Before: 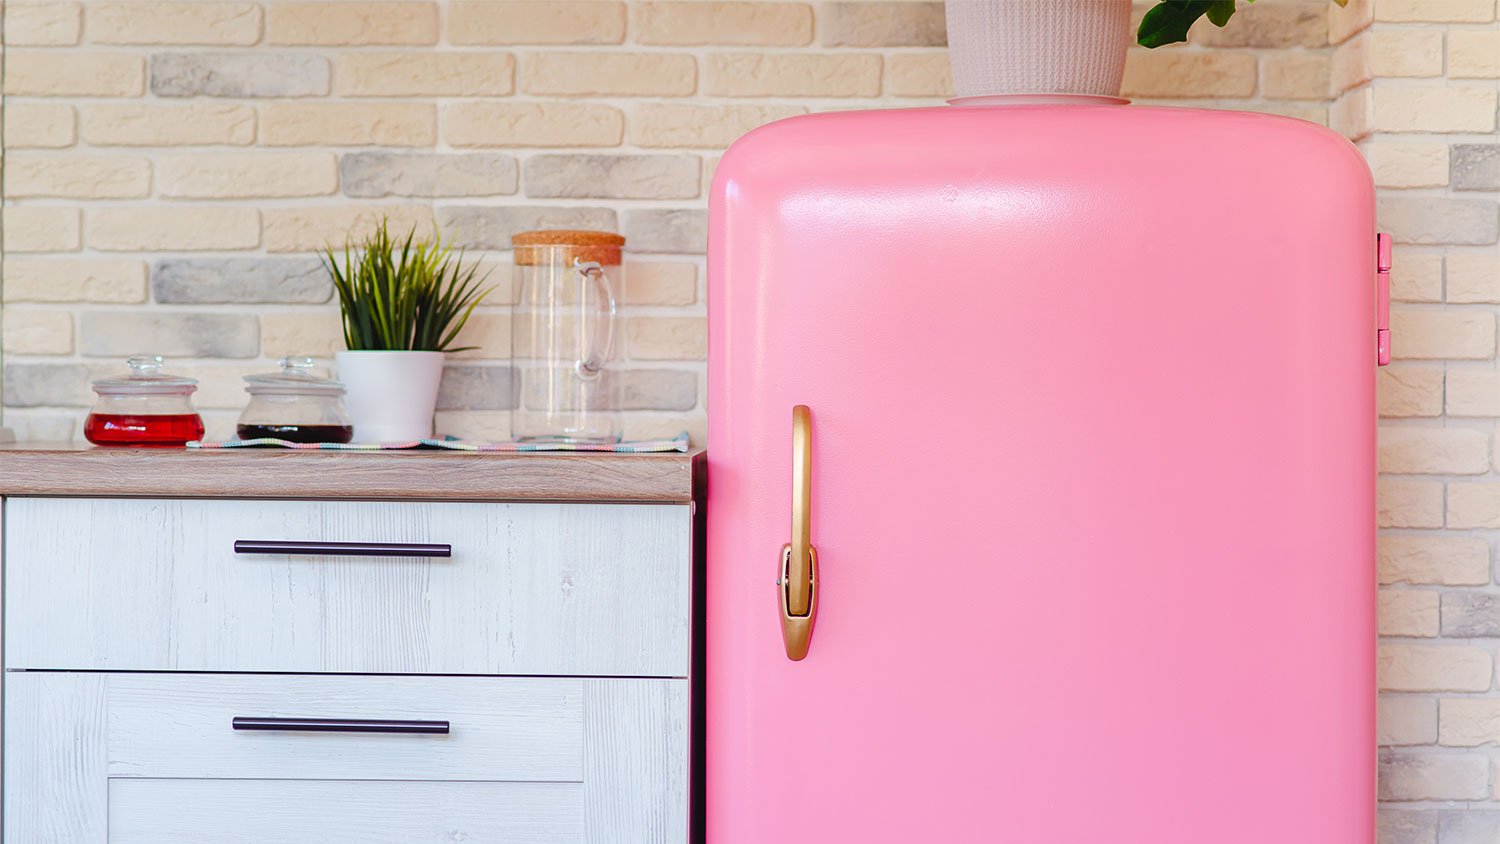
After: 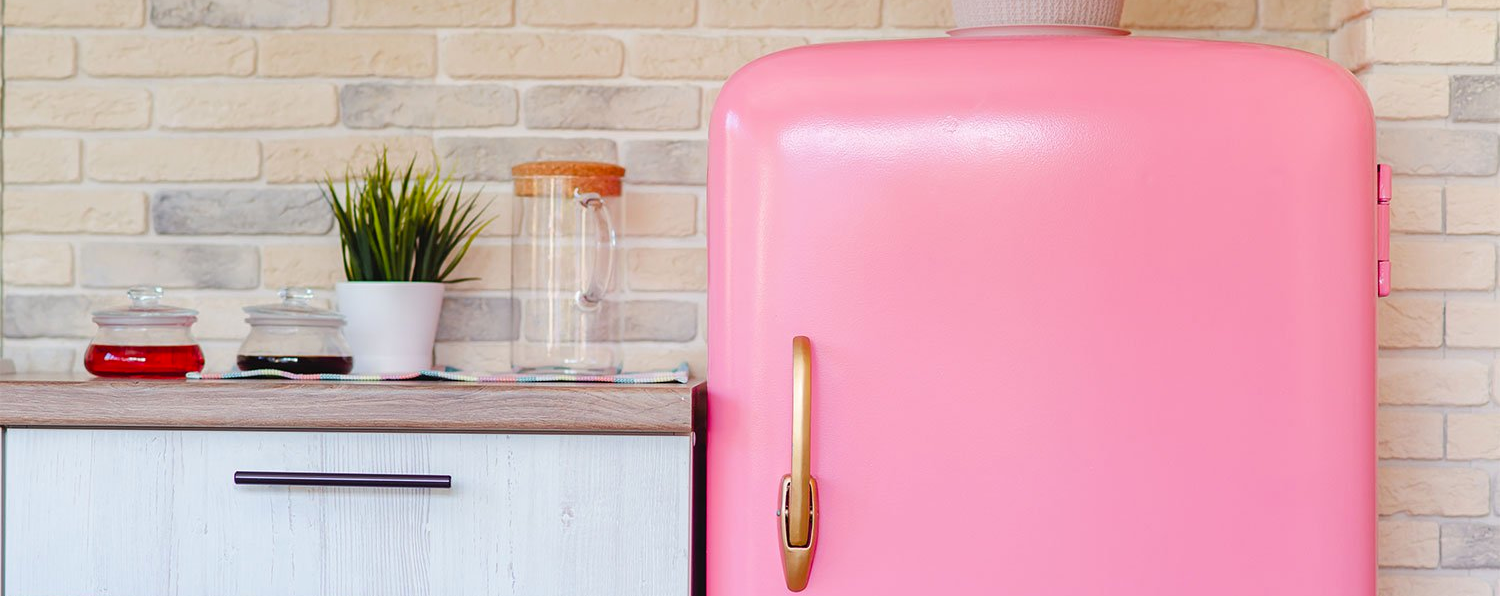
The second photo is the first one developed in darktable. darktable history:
sharpen: radius 2.883, amount 0.868, threshold 47.523
crop and rotate: top 8.293%, bottom 20.996%
vibrance: on, module defaults
